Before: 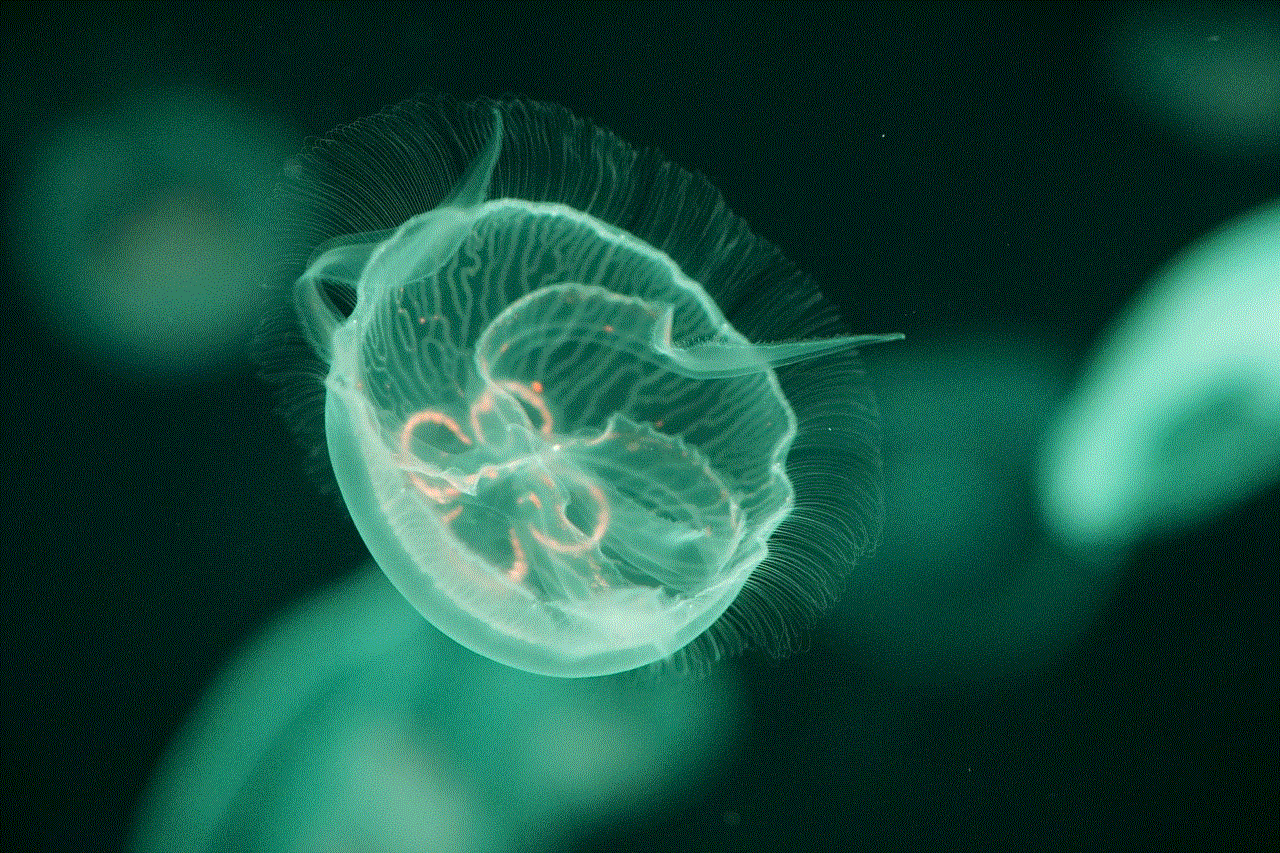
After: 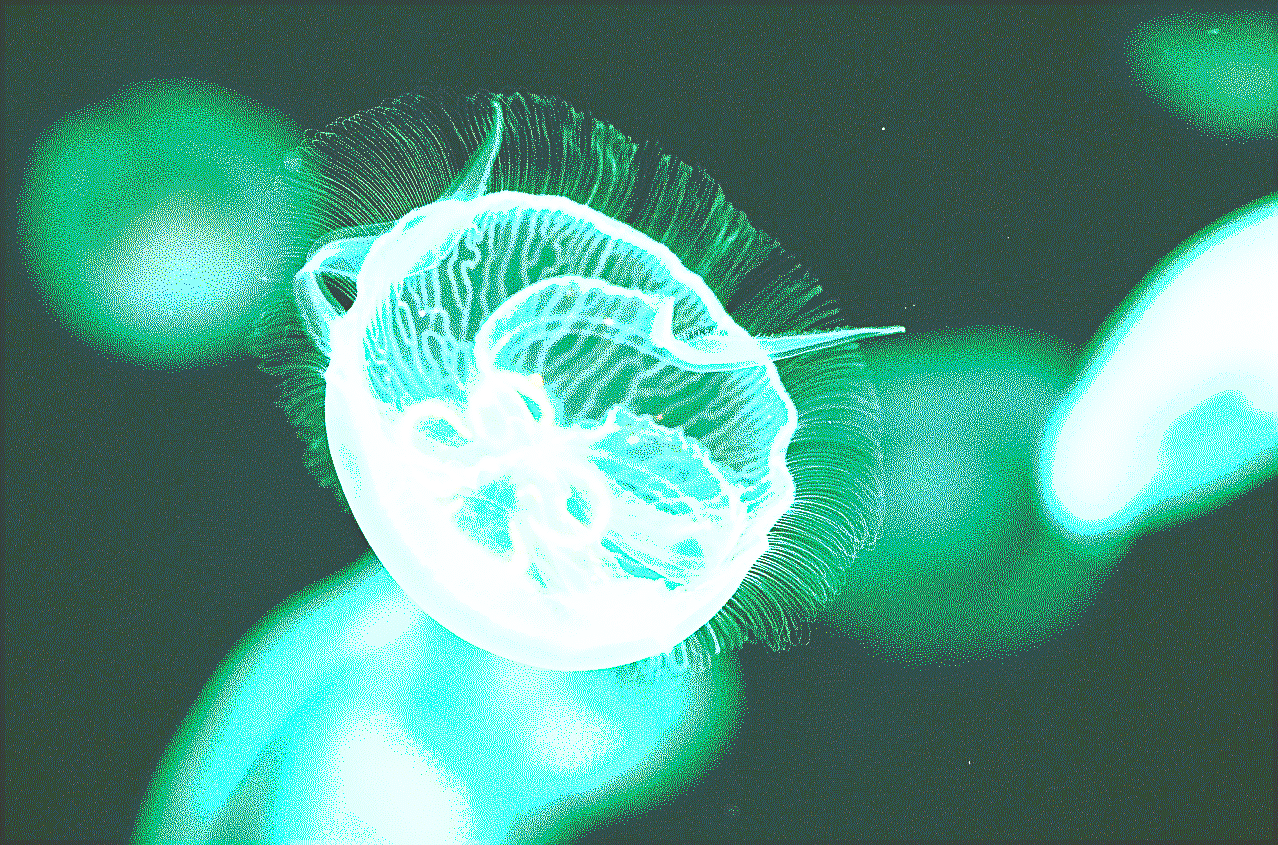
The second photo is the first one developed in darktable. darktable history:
crop: top 0.892%, right 0.098%
base curve: curves: ch0 [(0, 0.036) (0.007, 0.037) (0.604, 0.887) (1, 1)], preserve colors none
haze removal: compatibility mode true, adaptive false
exposure: black level correction 0, exposure 1.937 EV, compensate highlight preservation false
color balance rgb: linear chroma grading › global chroma 14.494%, perceptual saturation grading › global saturation 0.229%, perceptual brilliance grading › global brilliance 15.055%, perceptual brilliance grading › shadows -35.469%
color correction: highlights a* -5.1, highlights b* -3.76, shadows a* 3.92, shadows b* 4.29
sharpen: on, module defaults
